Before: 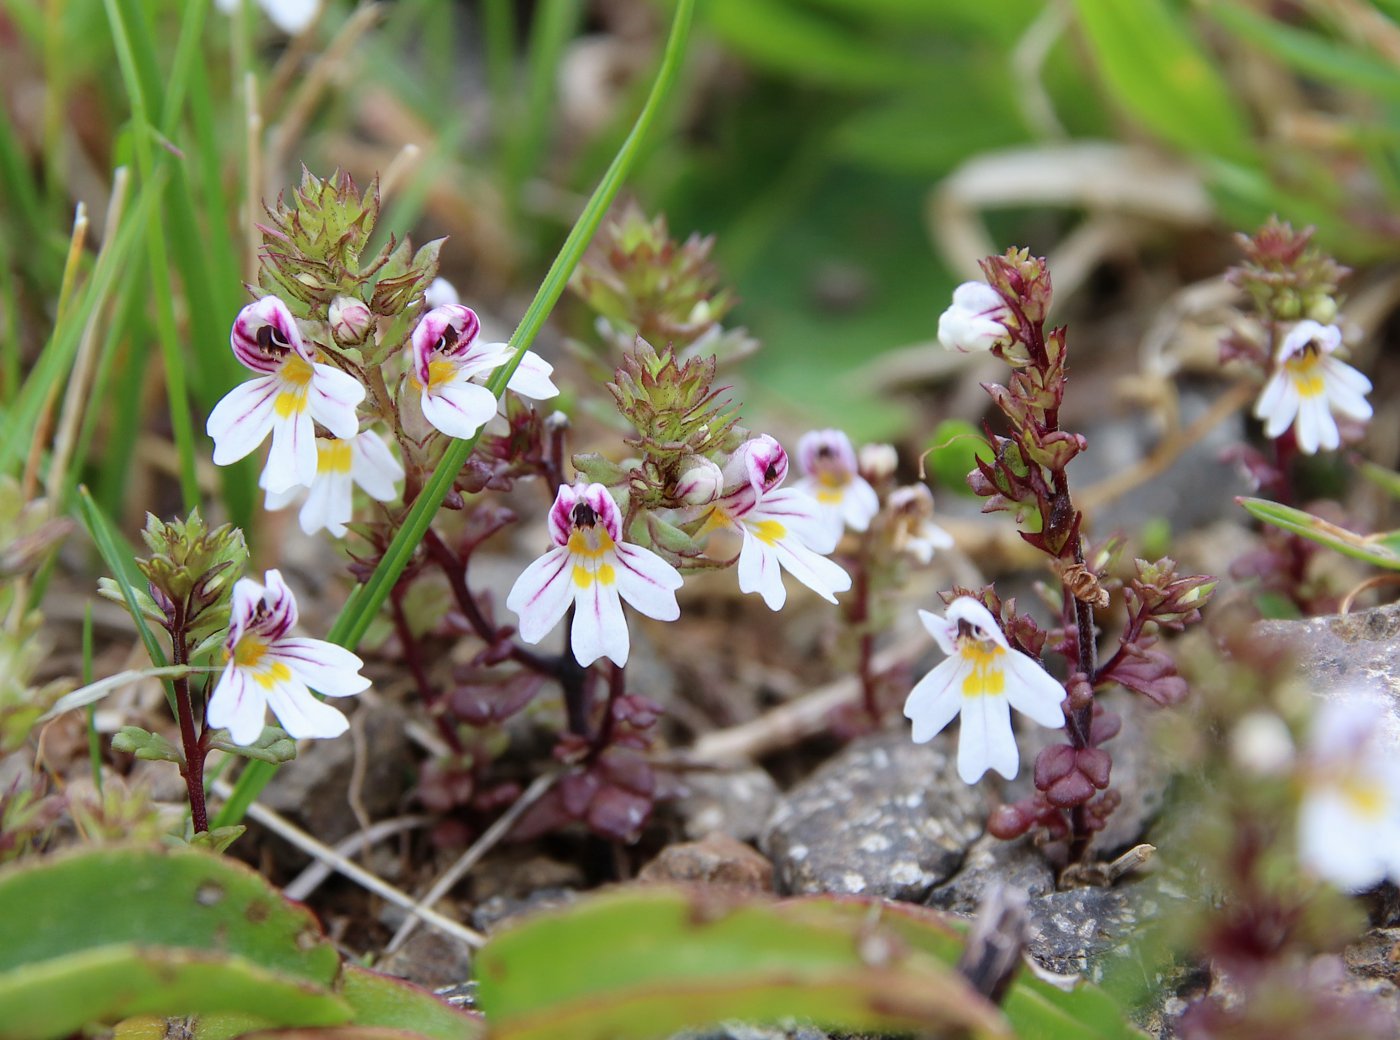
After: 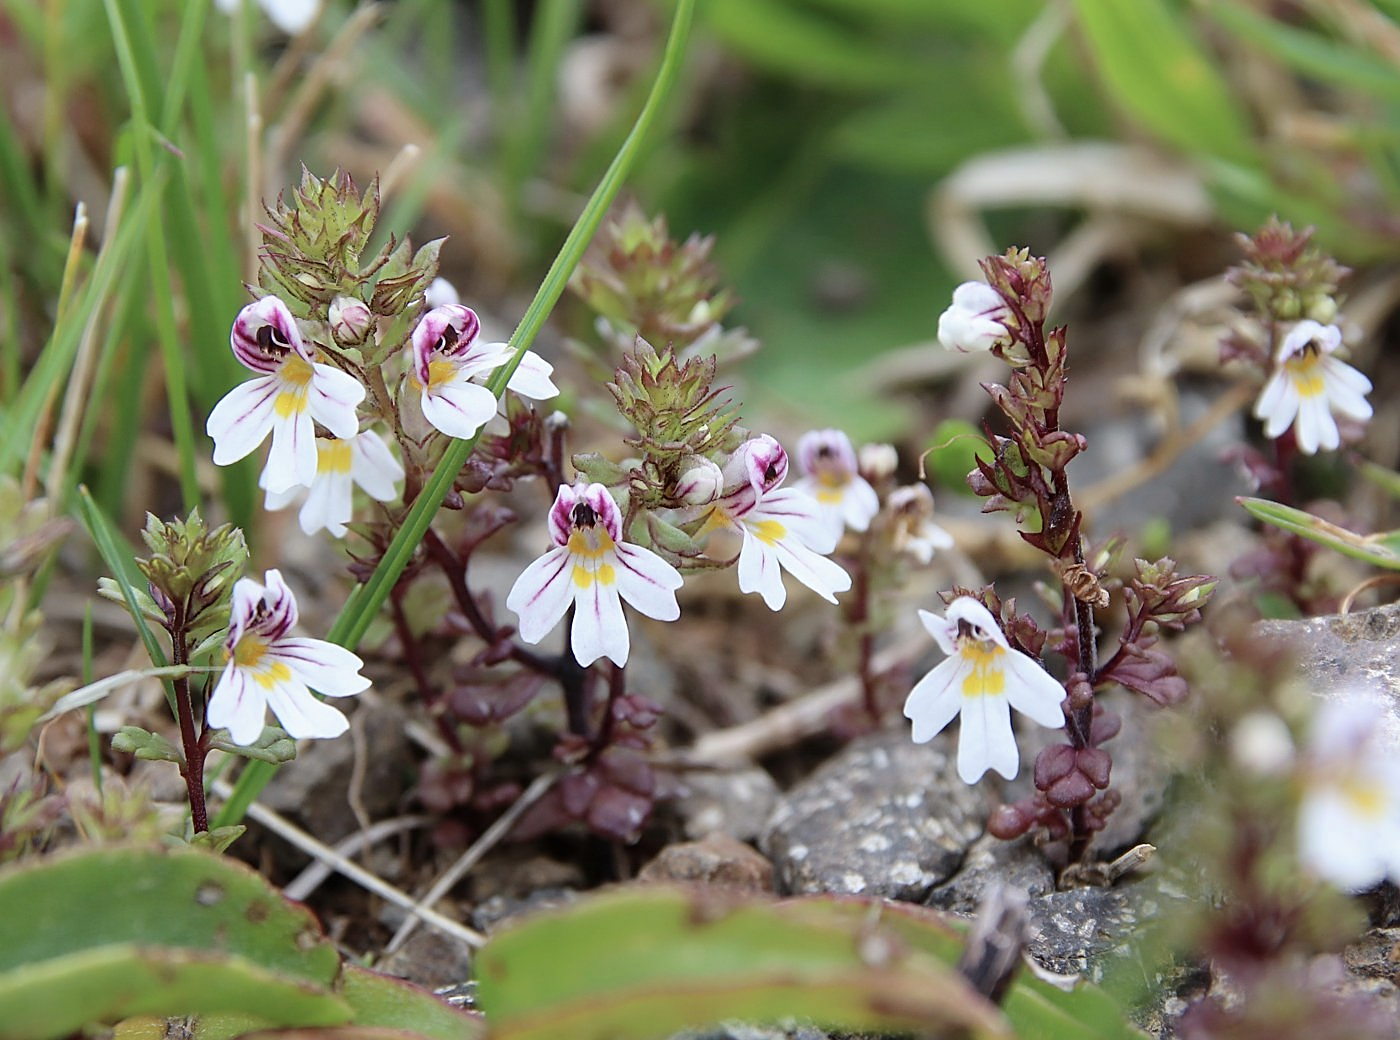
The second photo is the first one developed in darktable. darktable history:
color correction: highlights b* 0.025, saturation 0.82
sharpen: on, module defaults
